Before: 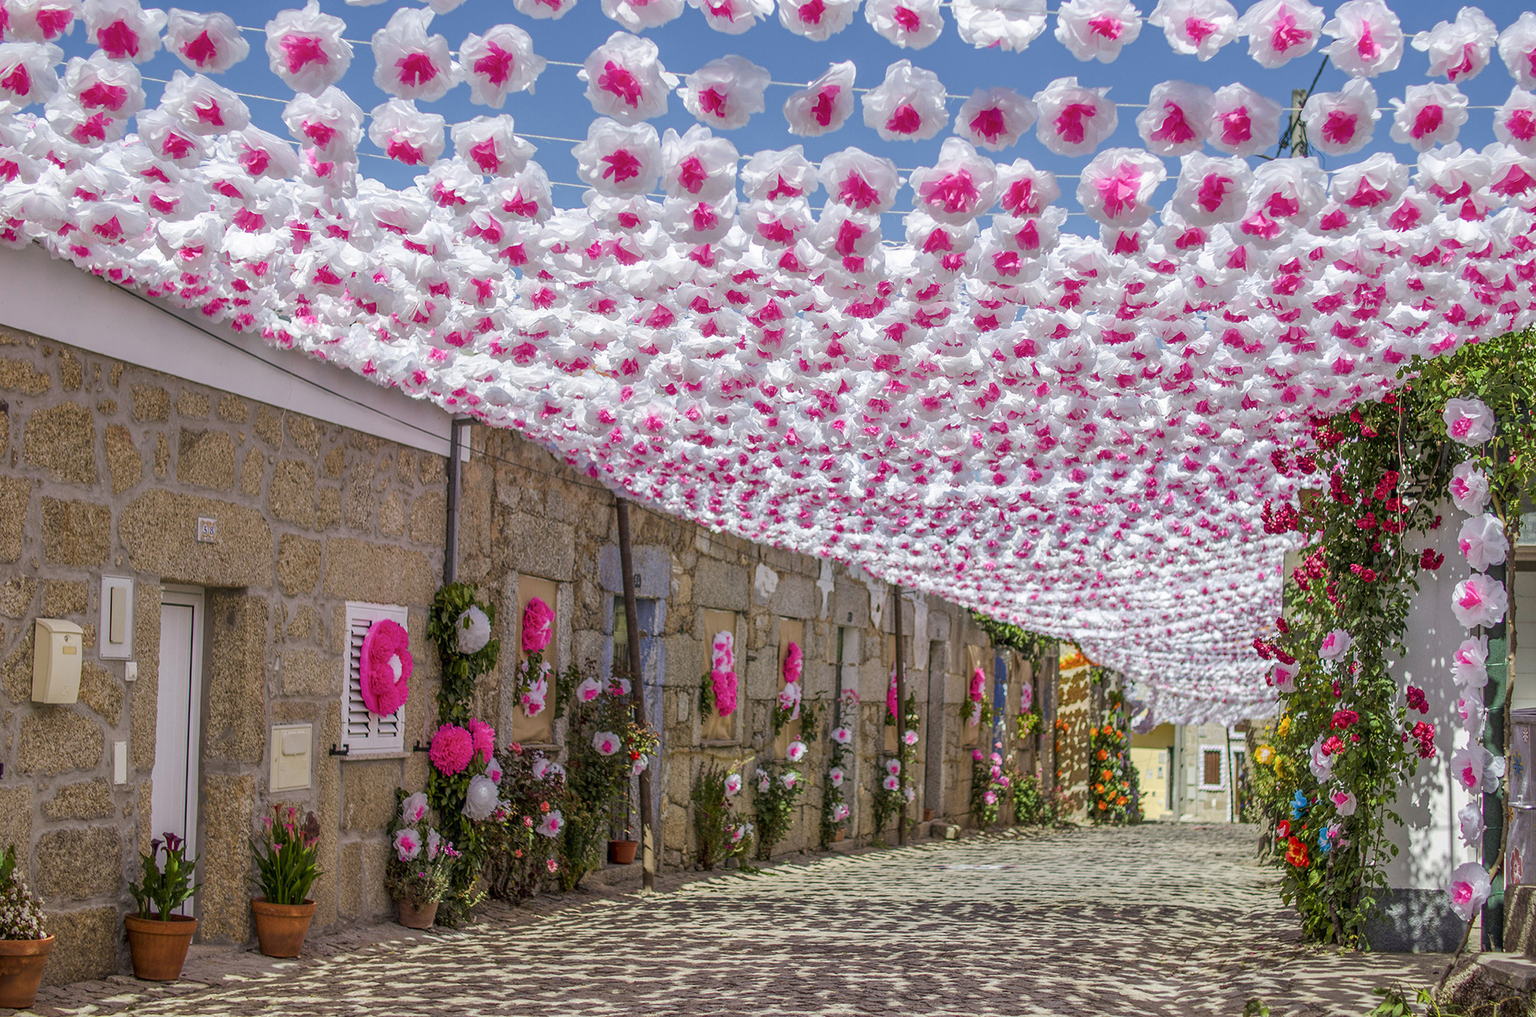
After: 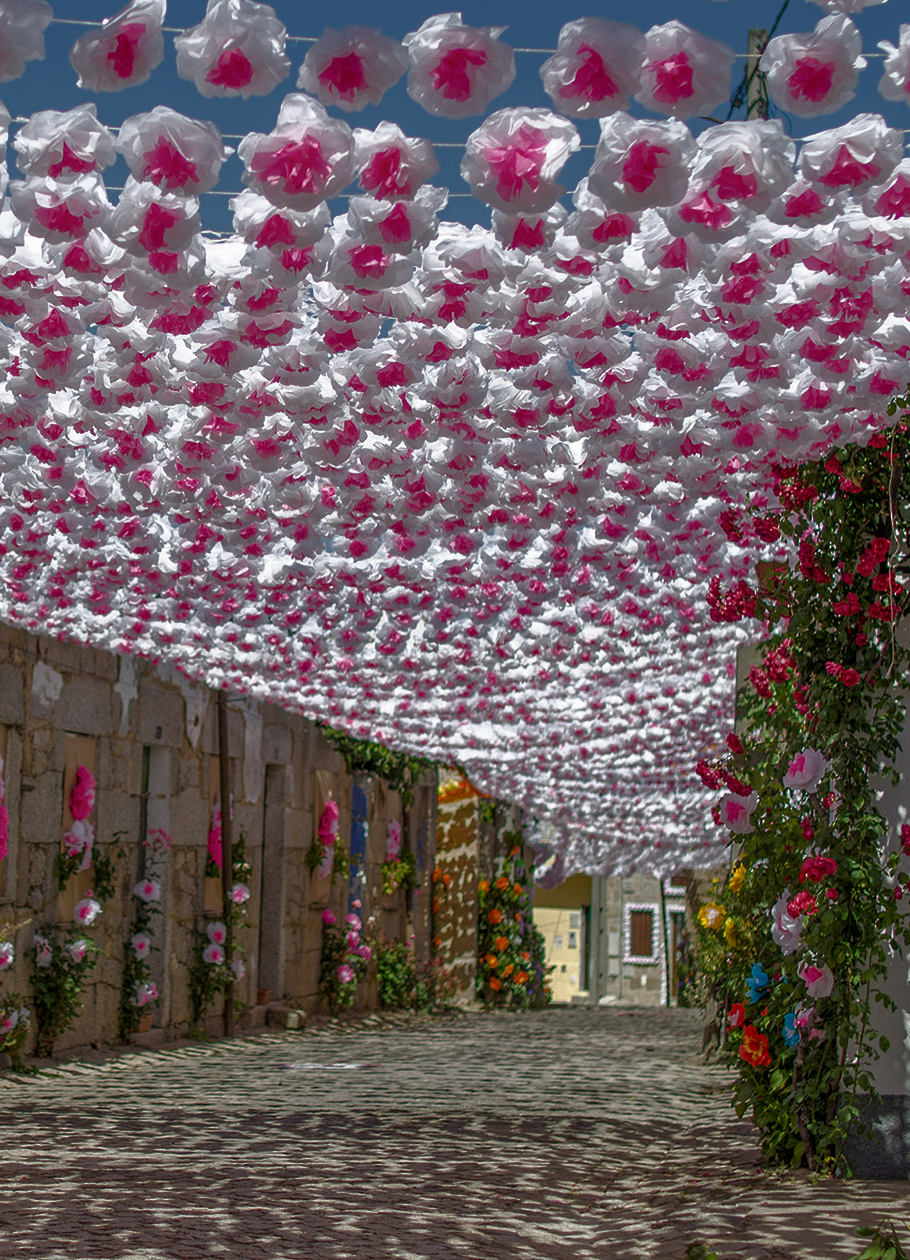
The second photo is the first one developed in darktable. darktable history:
crop: left 47.628%, top 6.643%, right 7.874%
base curve: curves: ch0 [(0, 0) (0.564, 0.291) (0.802, 0.731) (1, 1)]
